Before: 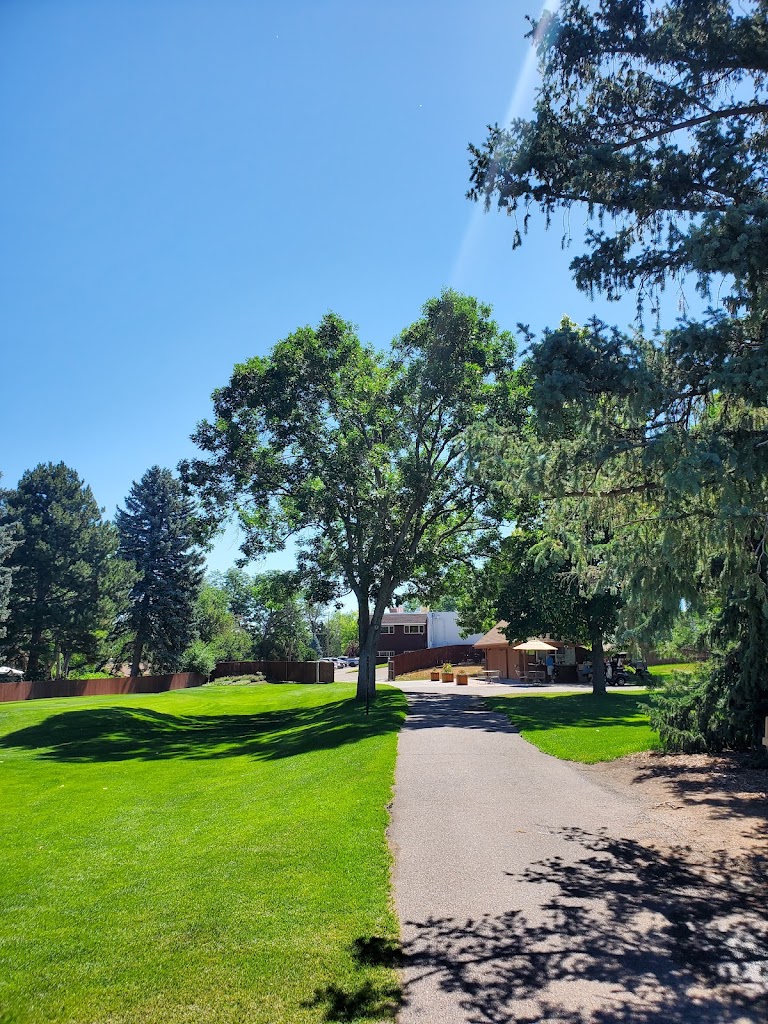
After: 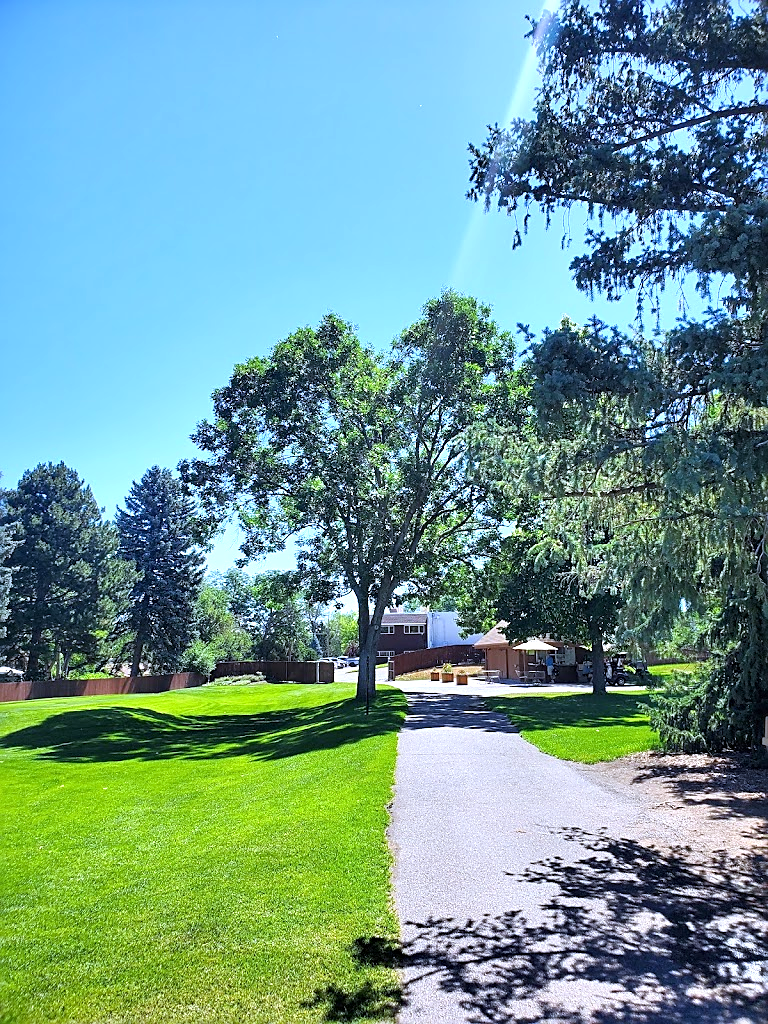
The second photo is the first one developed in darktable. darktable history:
white balance: red 0.948, green 1.02, blue 1.176
sharpen: on, module defaults
exposure: exposure 0.496 EV, compensate highlight preservation false
tone equalizer: on, module defaults
